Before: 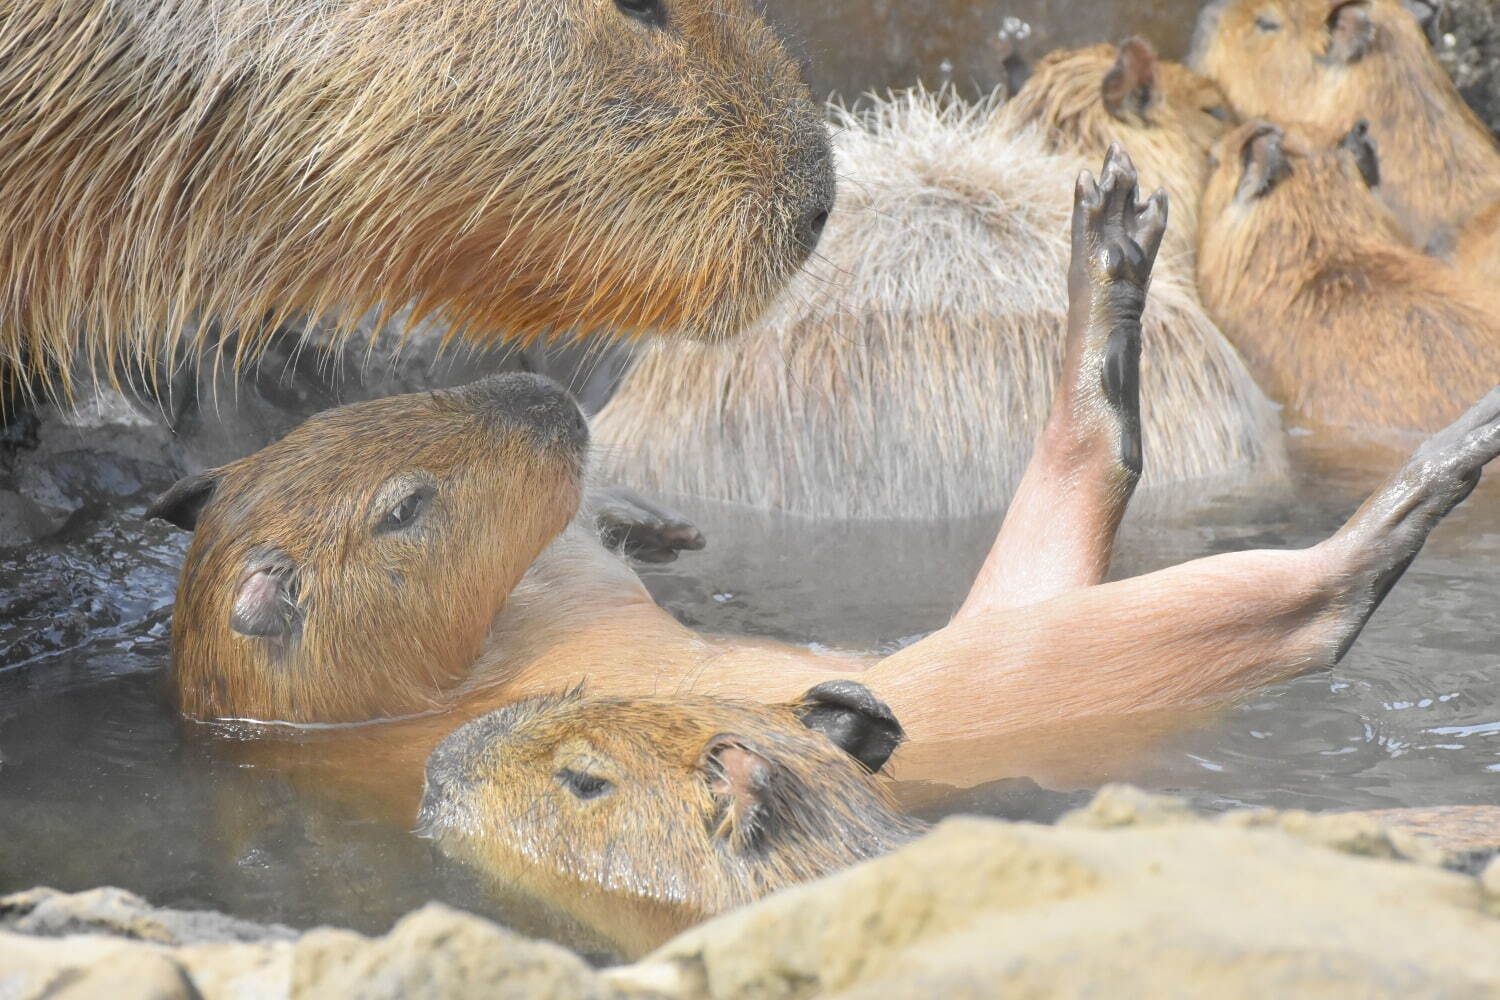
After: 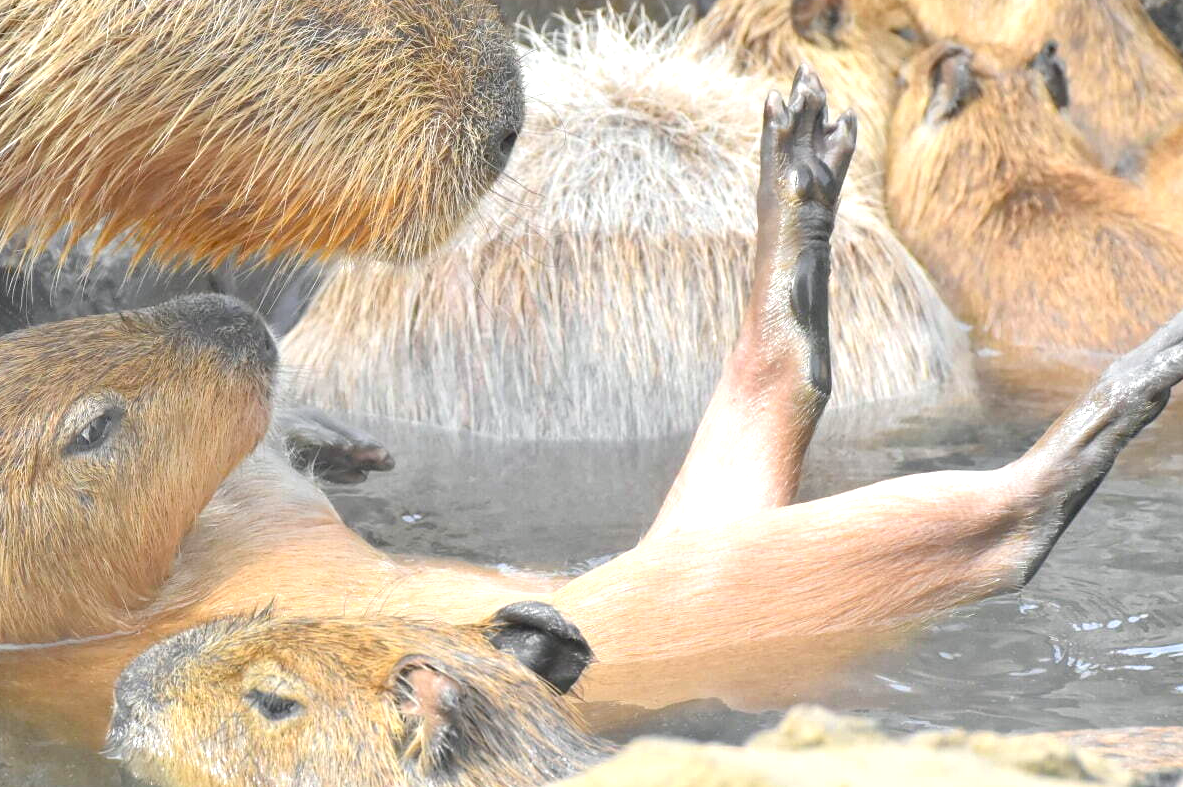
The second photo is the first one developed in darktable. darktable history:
haze removal: compatibility mode true, adaptive false
crop and rotate: left 20.74%, top 7.912%, right 0.375%, bottom 13.378%
exposure: black level correction -0.002, exposure 0.54 EV, compensate highlight preservation false
